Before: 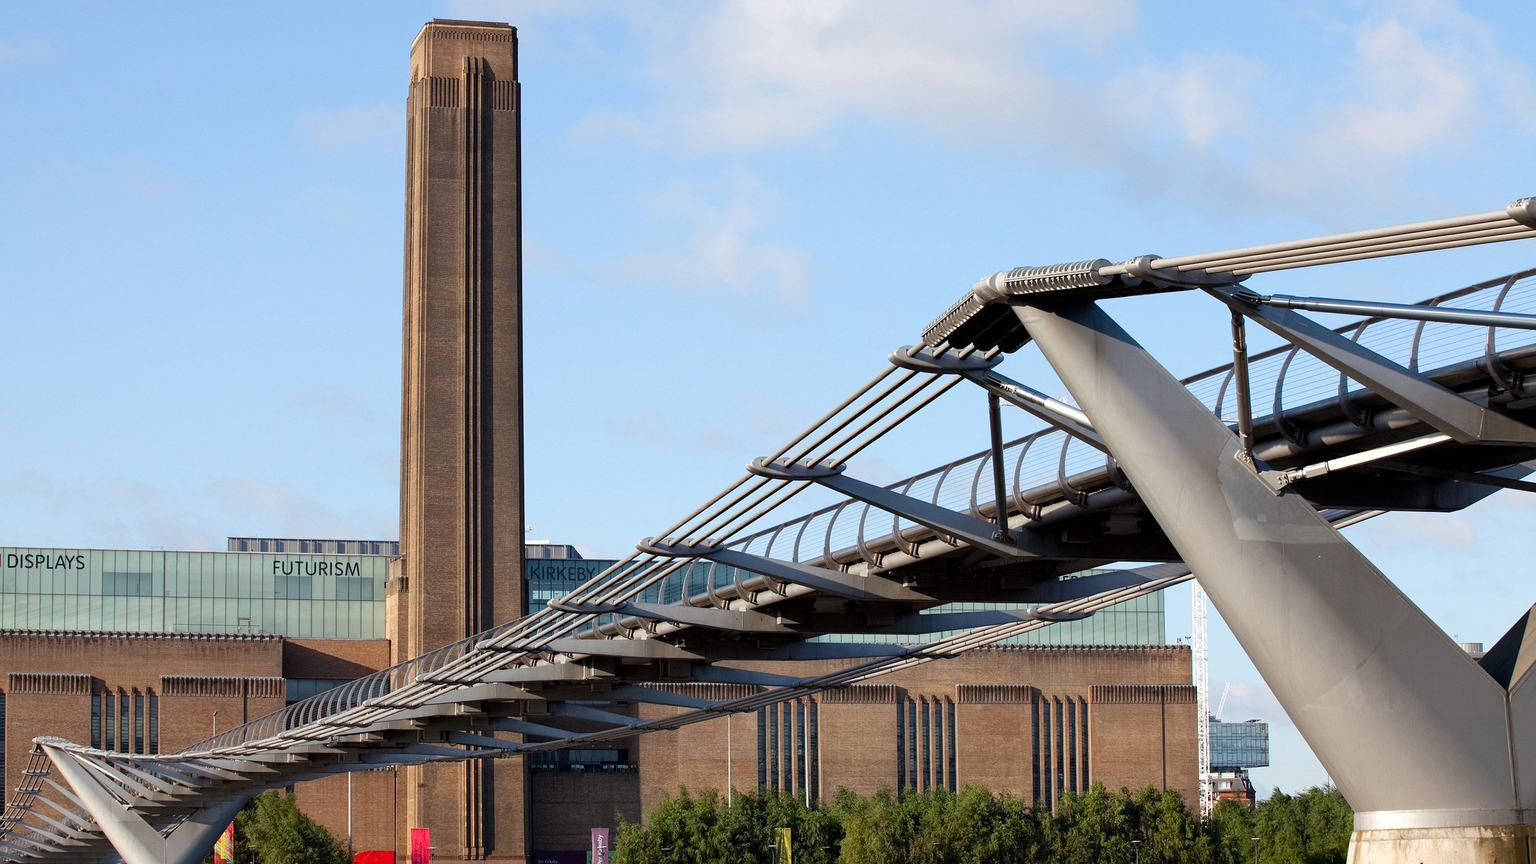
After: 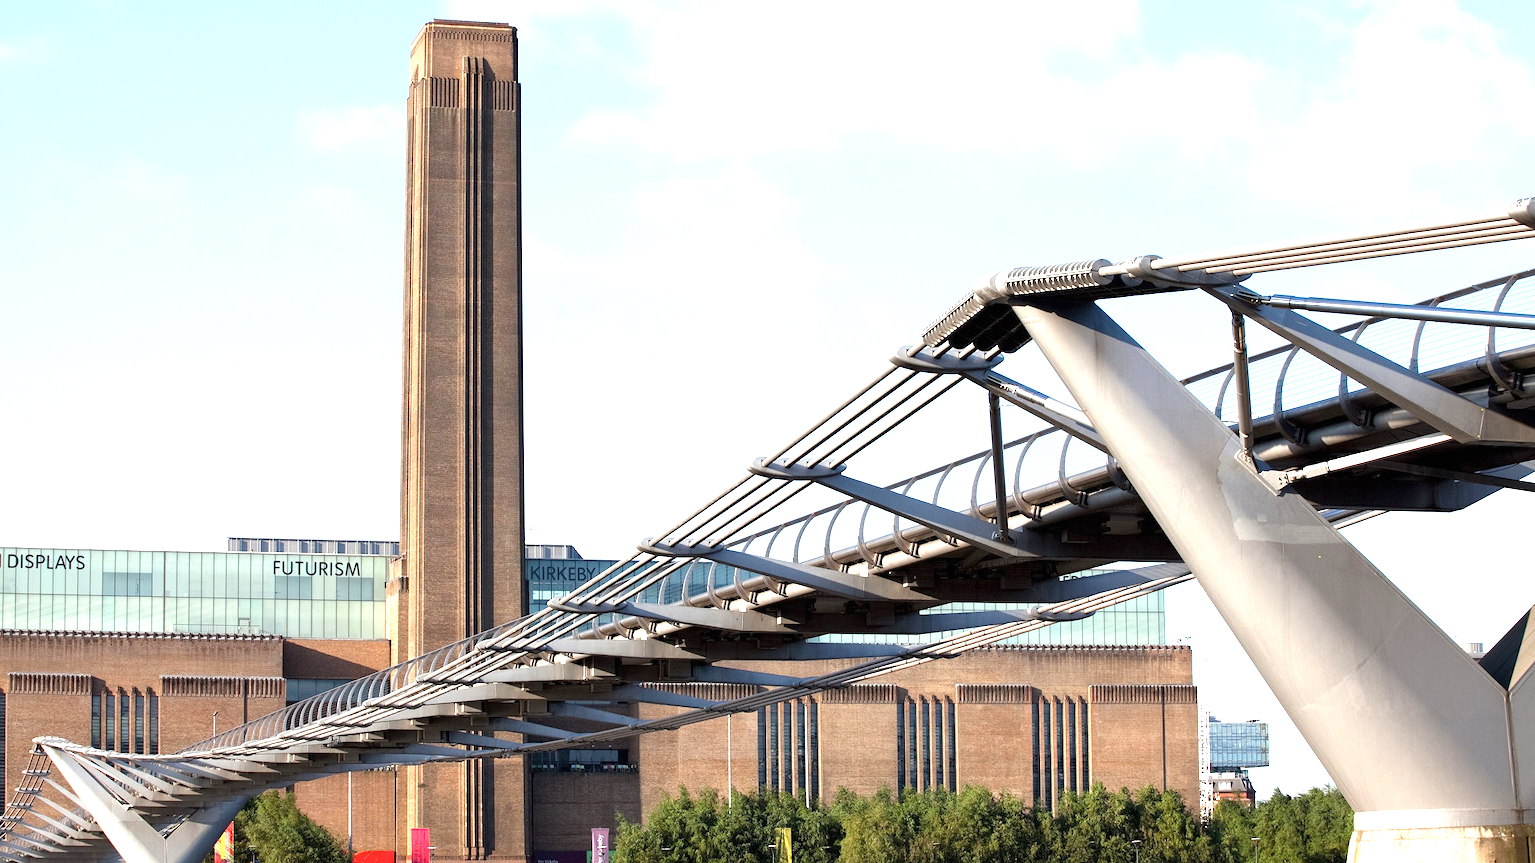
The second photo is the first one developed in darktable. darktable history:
exposure: black level correction 0, exposure 1.105 EV, compensate highlight preservation false
contrast brightness saturation: saturation -0.066
